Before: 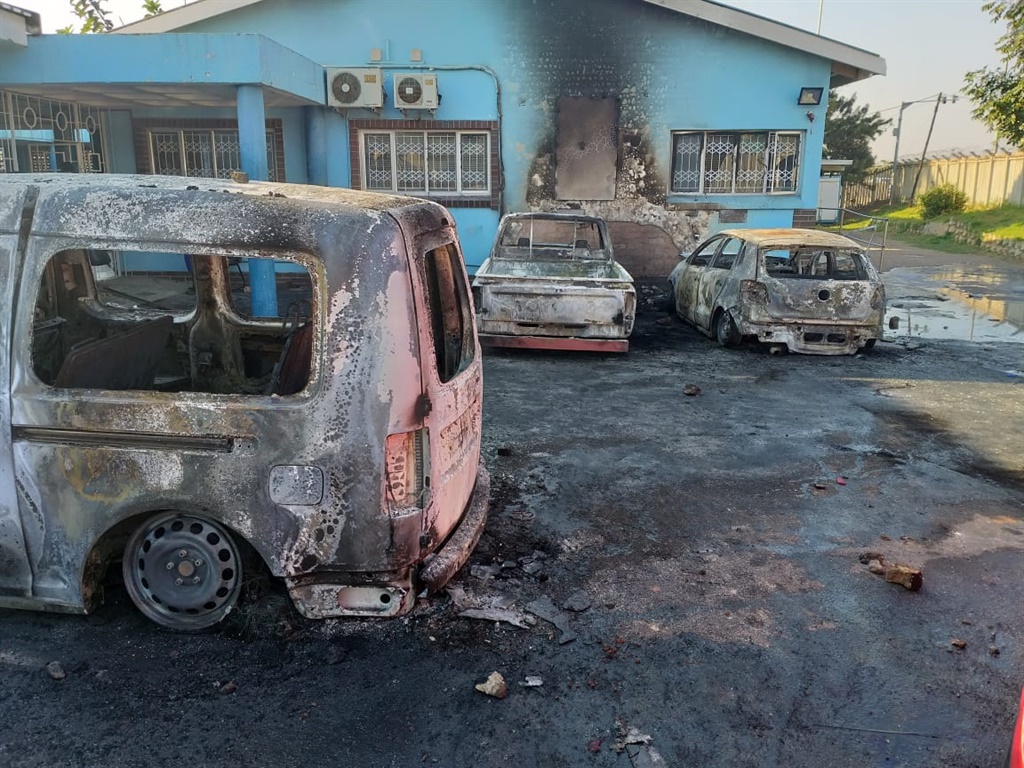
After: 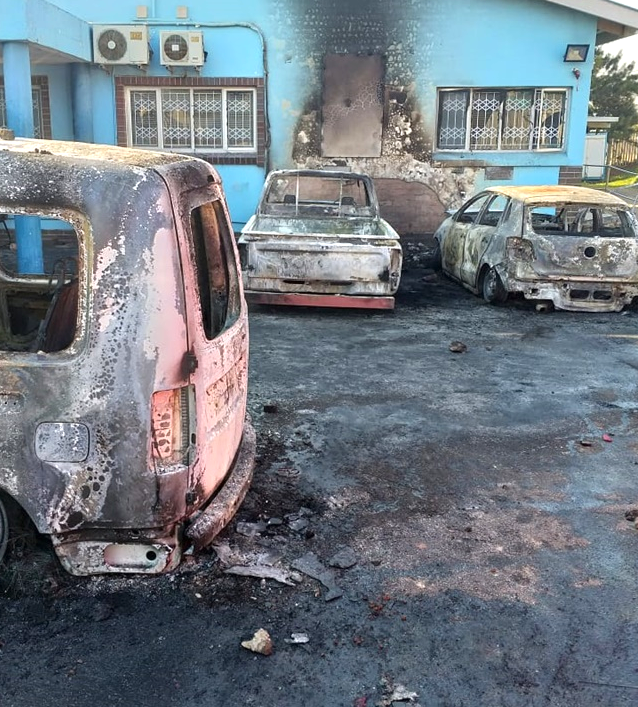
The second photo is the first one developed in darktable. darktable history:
exposure: black level correction 0, exposure 0.7 EV, compensate exposure bias true, compensate highlight preservation false
crop and rotate: left 22.918%, top 5.629%, right 14.711%, bottom 2.247%
